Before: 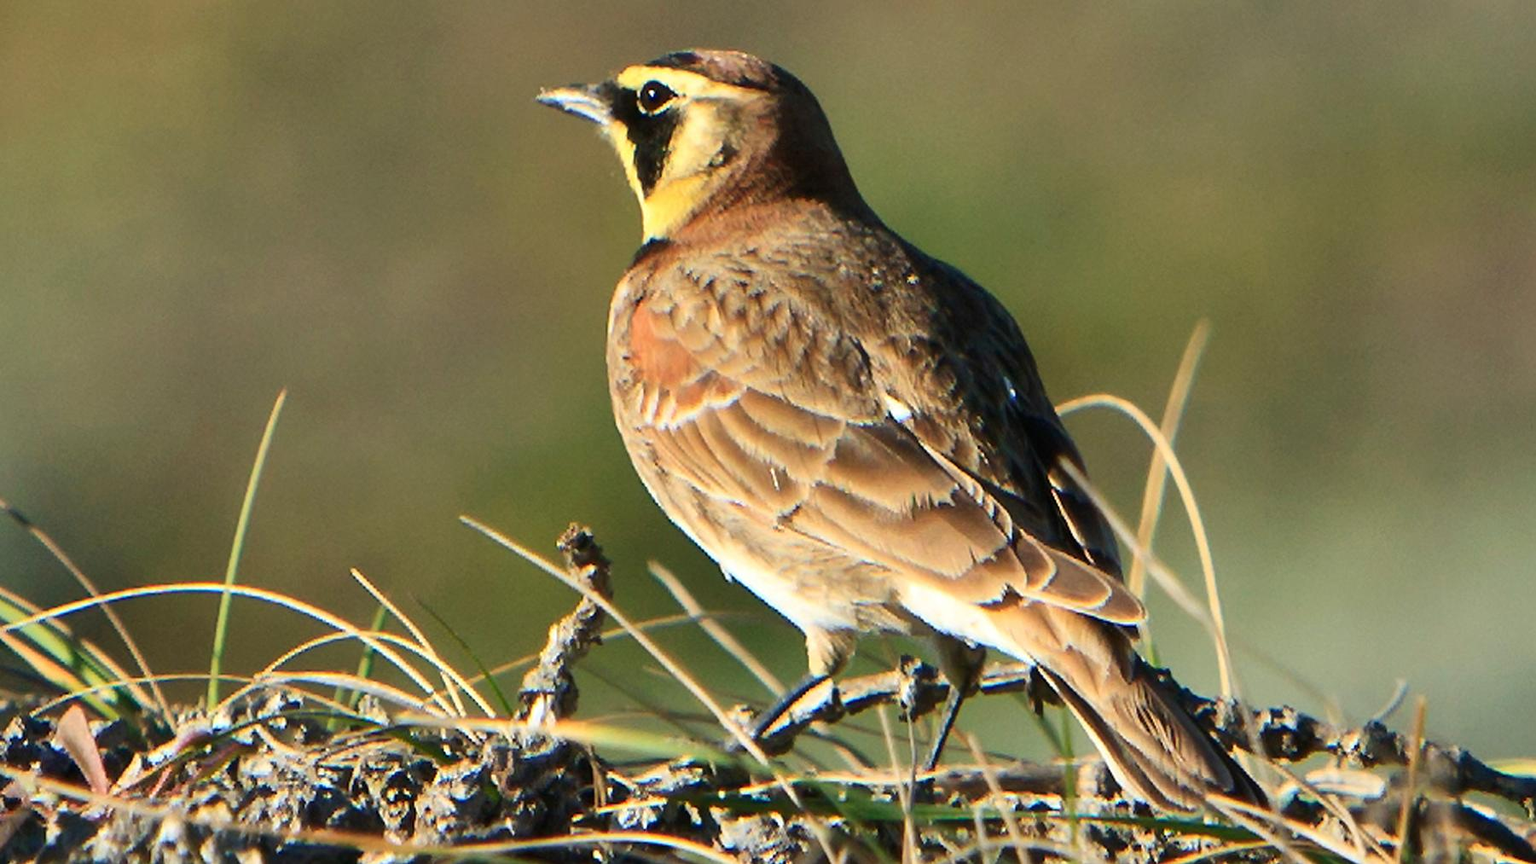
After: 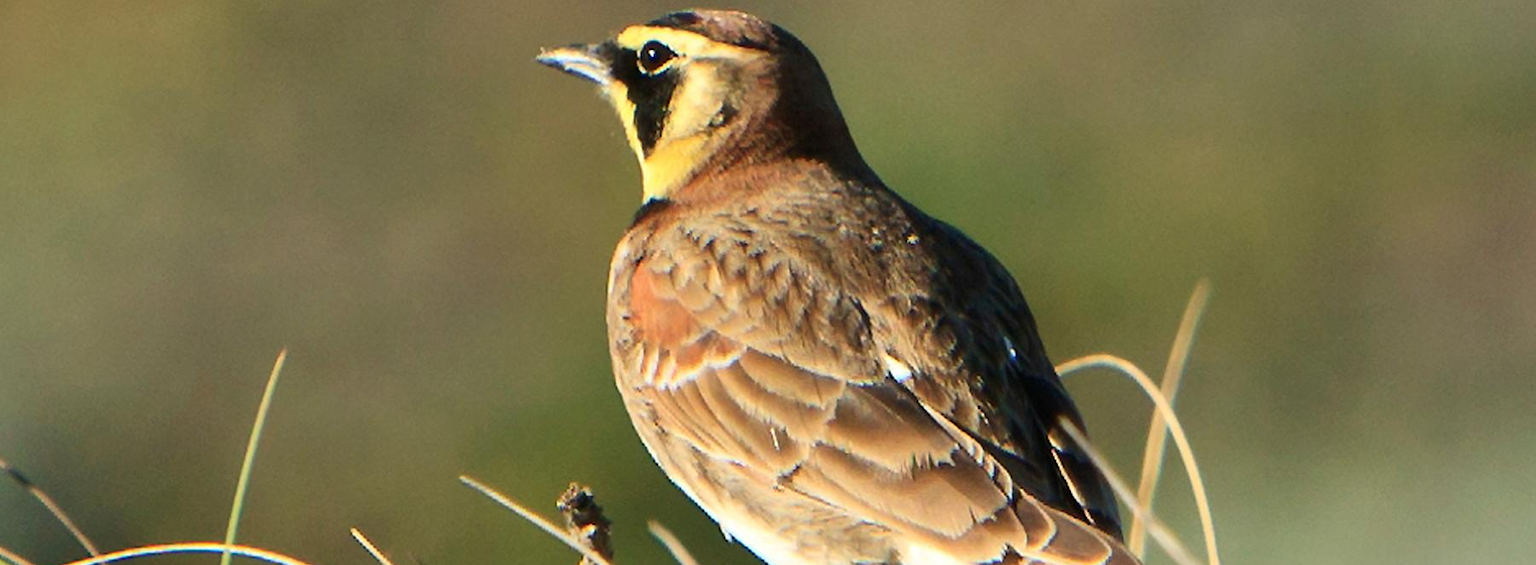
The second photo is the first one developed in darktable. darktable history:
crop and rotate: top 4.719%, bottom 29.767%
exposure: compensate exposure bias true, compensate highlight preservation false
